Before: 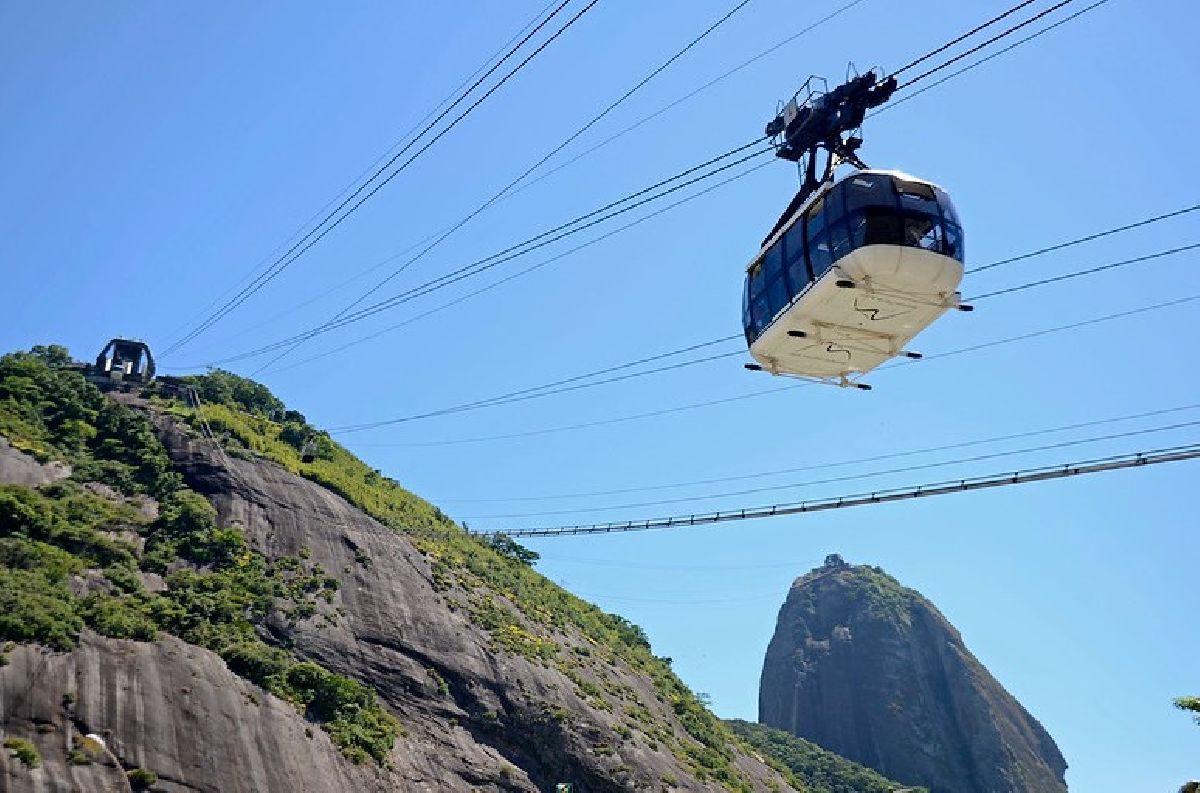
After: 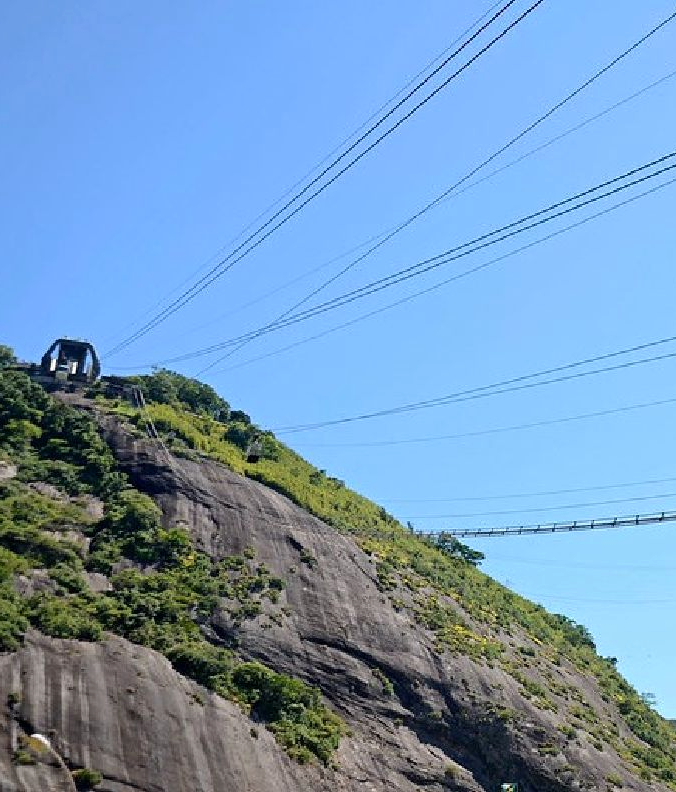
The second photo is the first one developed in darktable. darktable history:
crop: left 4.65%, right 38.967%
exposure: exposure 0.13 EV, compensate highlight preservation false
